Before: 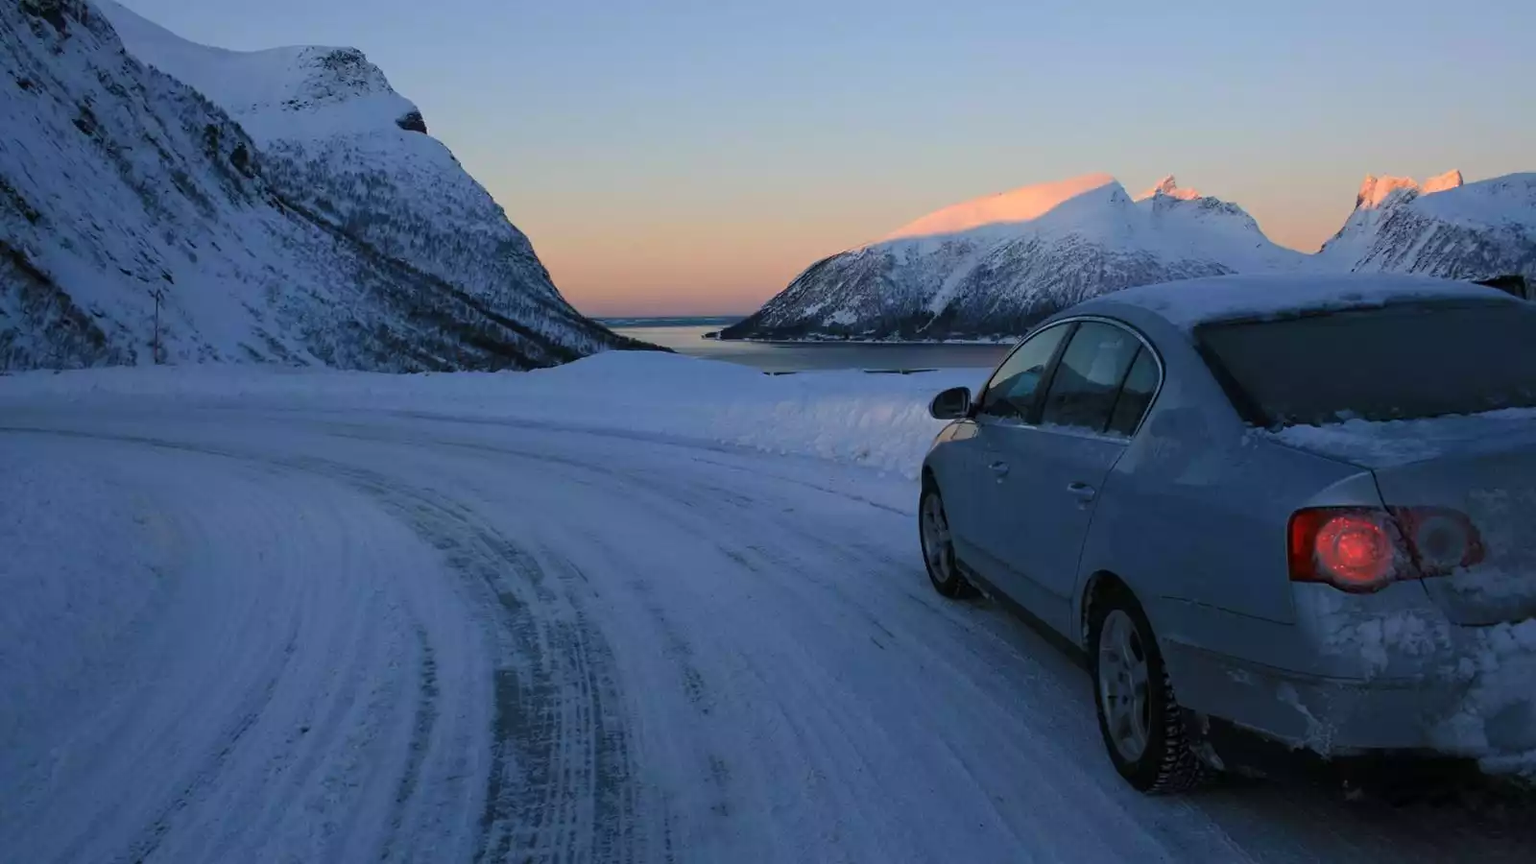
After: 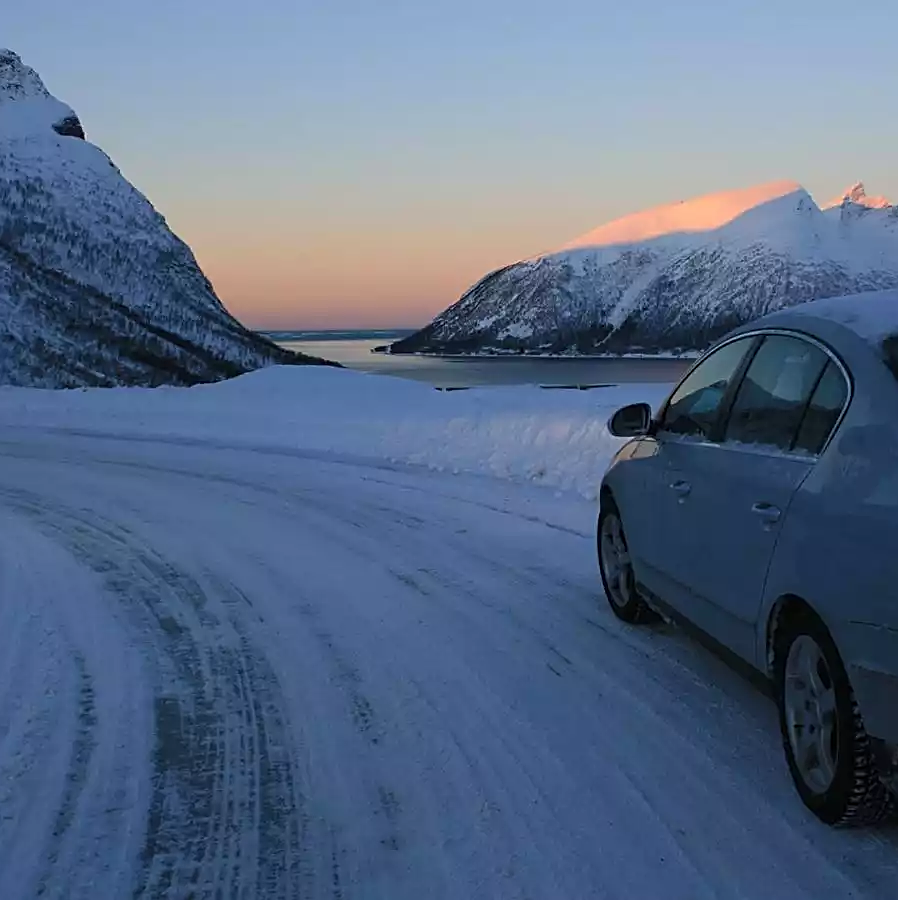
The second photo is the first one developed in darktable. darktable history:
sharpen: on, module defaults
crop and rotate: left 22.517%, right 21.344%
